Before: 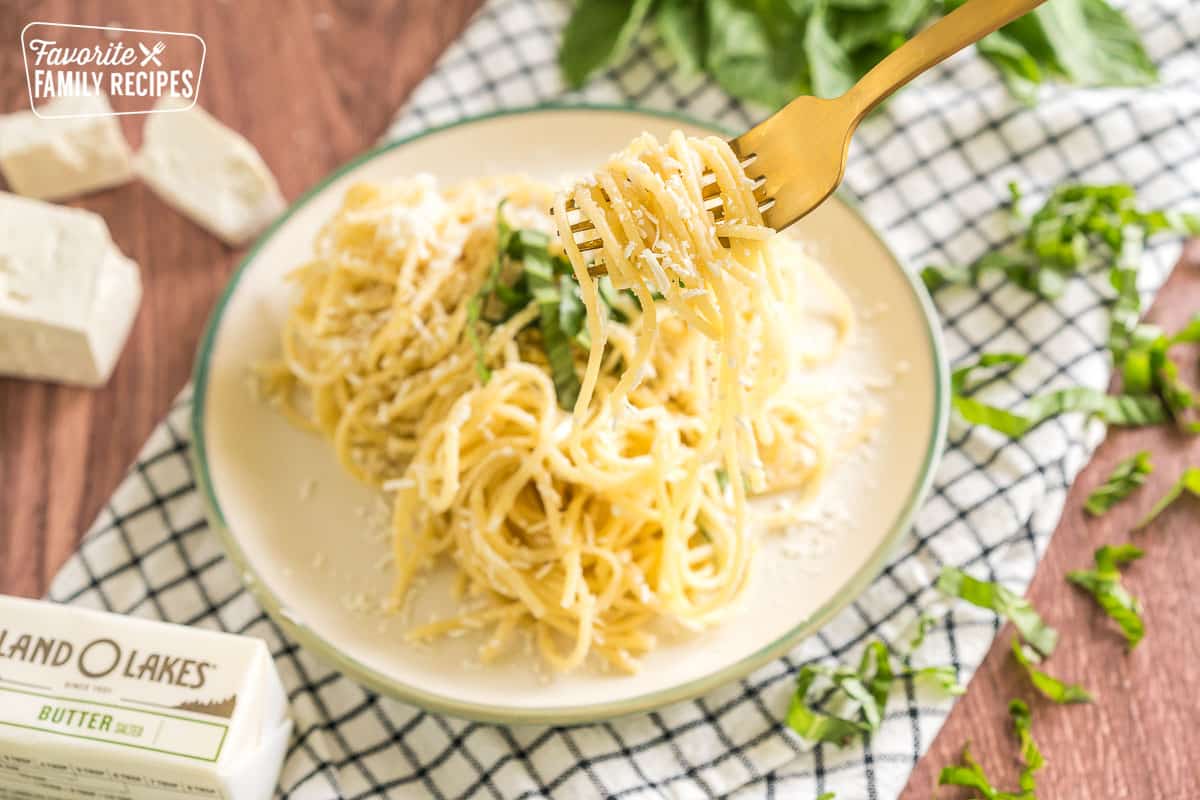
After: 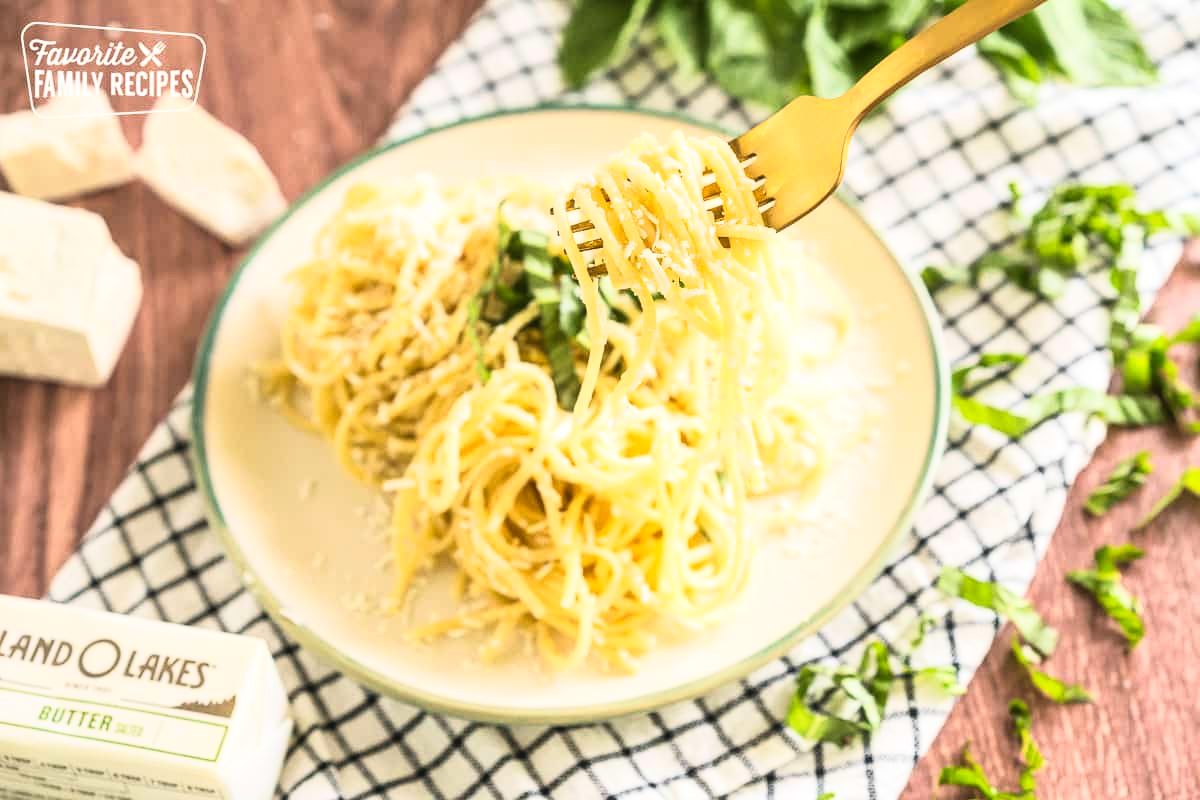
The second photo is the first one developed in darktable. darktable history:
tone curve: curves: ch0 [(0, 0) (0.003, 0.063) (0.011, 0.063) (0.025, 0.063) (0.044, 0.066) (0.069, 0.071) (0.1, 0.09) (0.136, 0.116) (0.177, 0.144) (0.224, 0.192) (0.277, 0.246) (0.335, 0.311) (0.399, 0.399) (0.468, 0.49) (0.543, 0.589) (0.623, 0.709) (0.709, 0.827) (0.801, 0.918) (0.898, 0.969) (1, 1)], color space Lab, linked channels, preserve colors none
